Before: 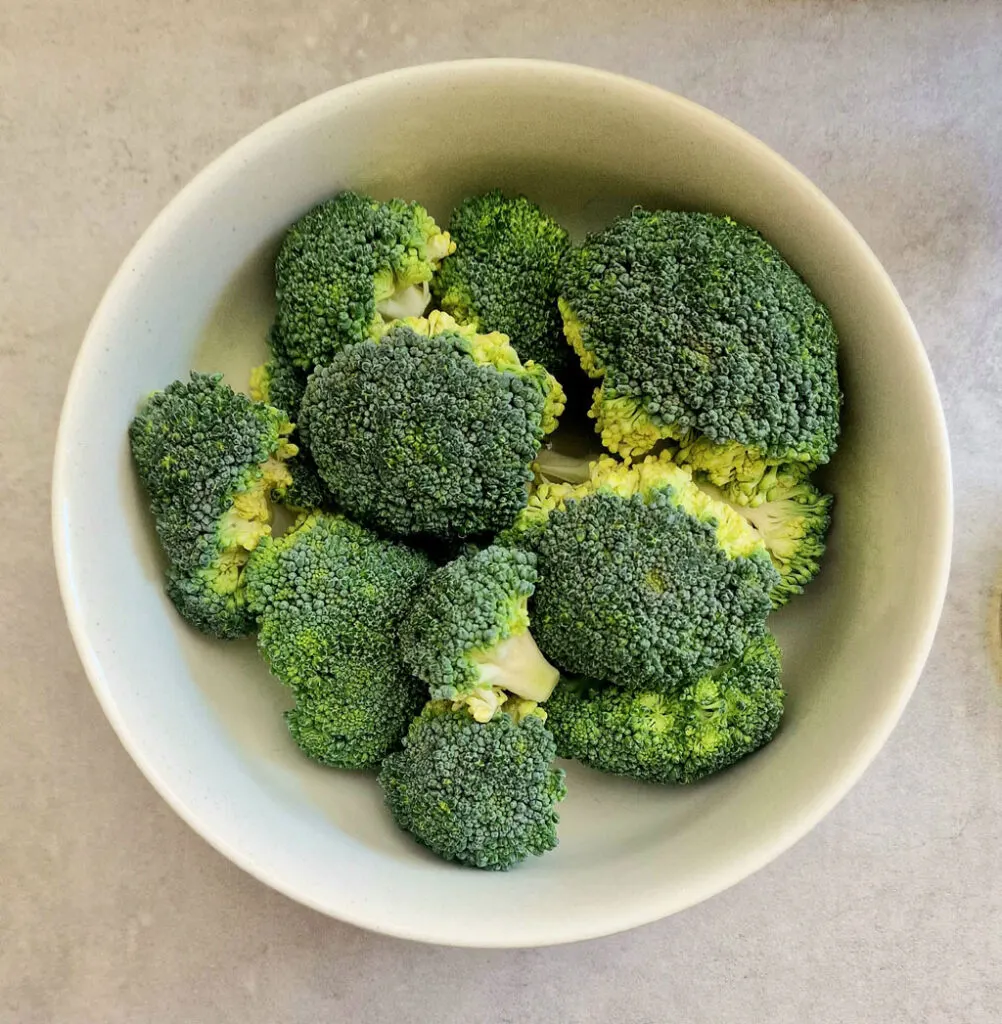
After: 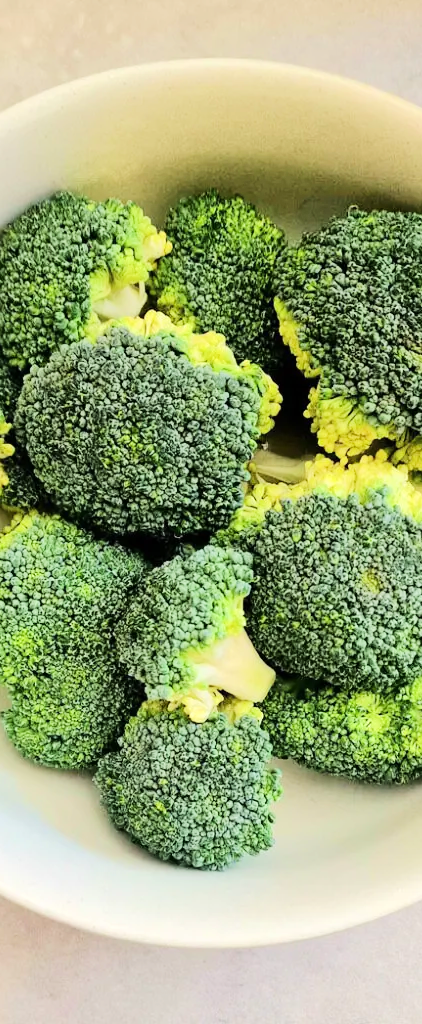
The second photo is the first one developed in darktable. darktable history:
crop: left 28.424%, right 29.409%
tone equalizer: -7 EV 0.159 EV, -6 EV 0.618 EV, -5 EV 1.12 EV, -4 EV 1.29 EV, -3 EV 1.13 EV, -2 EV 0.6 EV, -1 EV 0.162 EV, edges refinement/feathering 500, mask exposure compensation -1.57 EV, preserve details no
